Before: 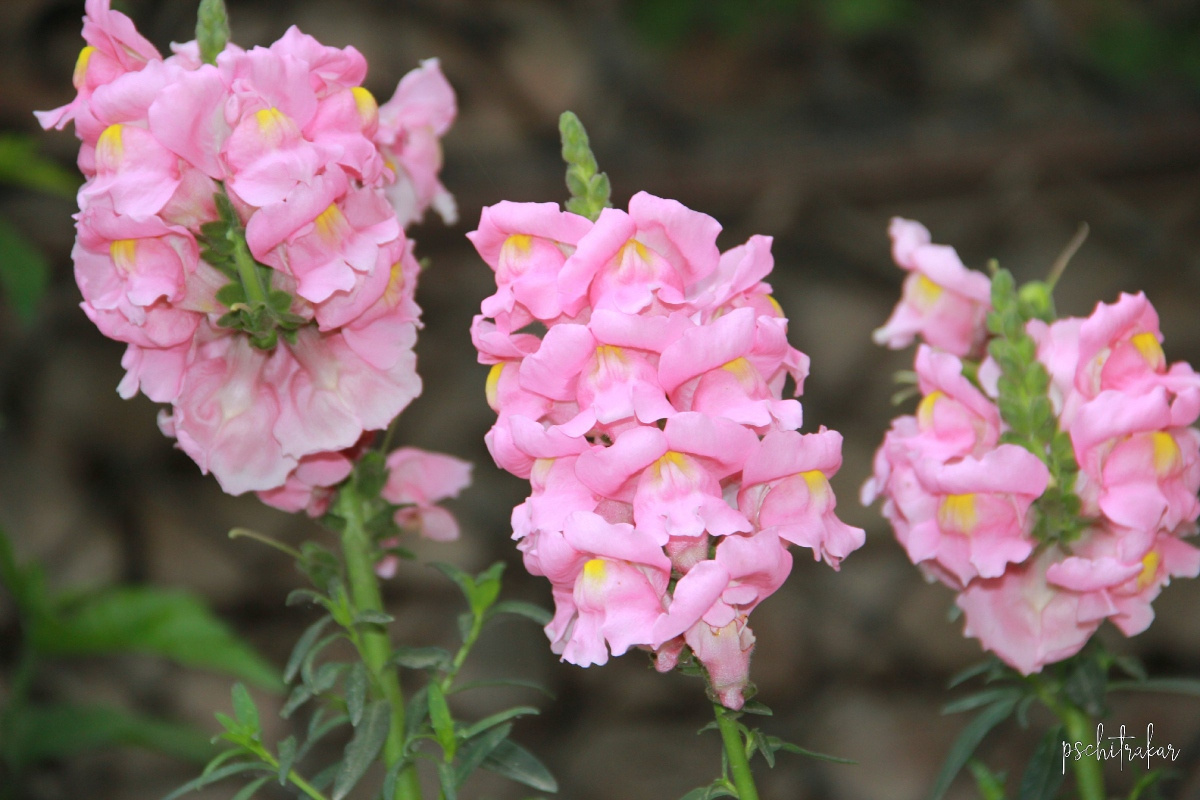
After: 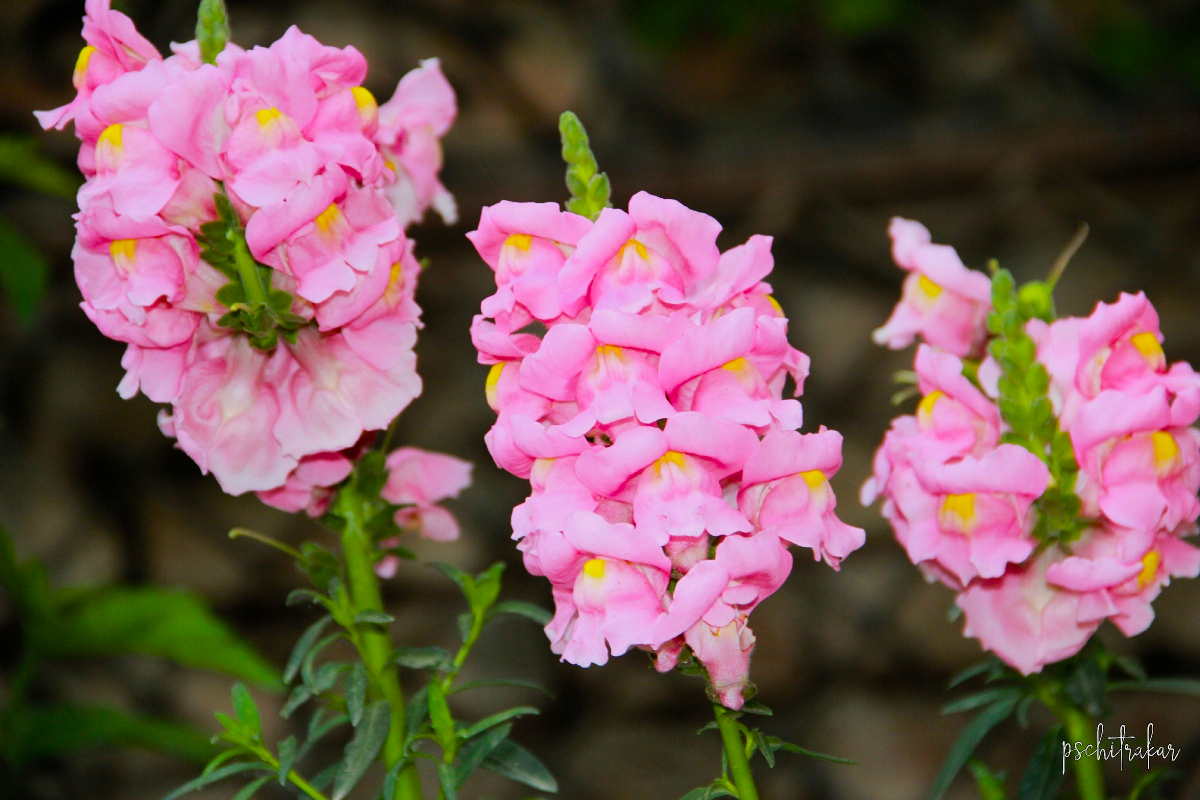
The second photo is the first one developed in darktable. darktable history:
color balance rgb: linear chroma grading › global chroma 9%, perceptual saturation grading › global saturation 36%, perceptual saturation grading › shadows 35%, perceptual brilliance grading › global brilliance 15%, perceptual brilliance grading › shadows -35%, global vibrance 15%
filmic rgb: black relative exposure -7.65 EV, white relative exposure 4.56 EV, hardness 3.61, contrast 1.05
color balance: on, module defaults
